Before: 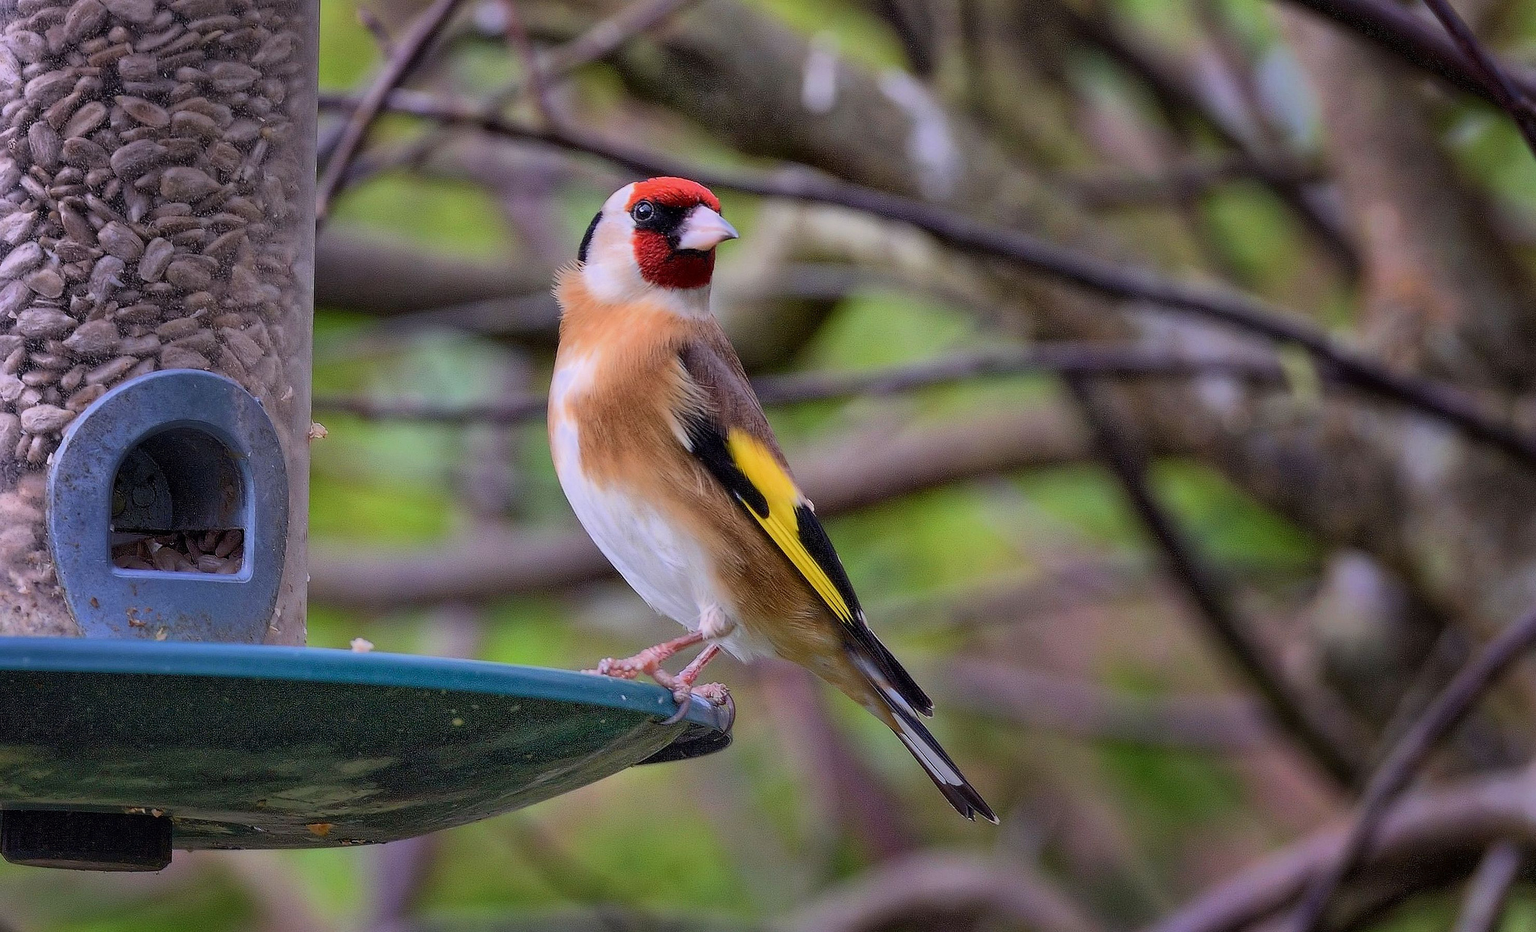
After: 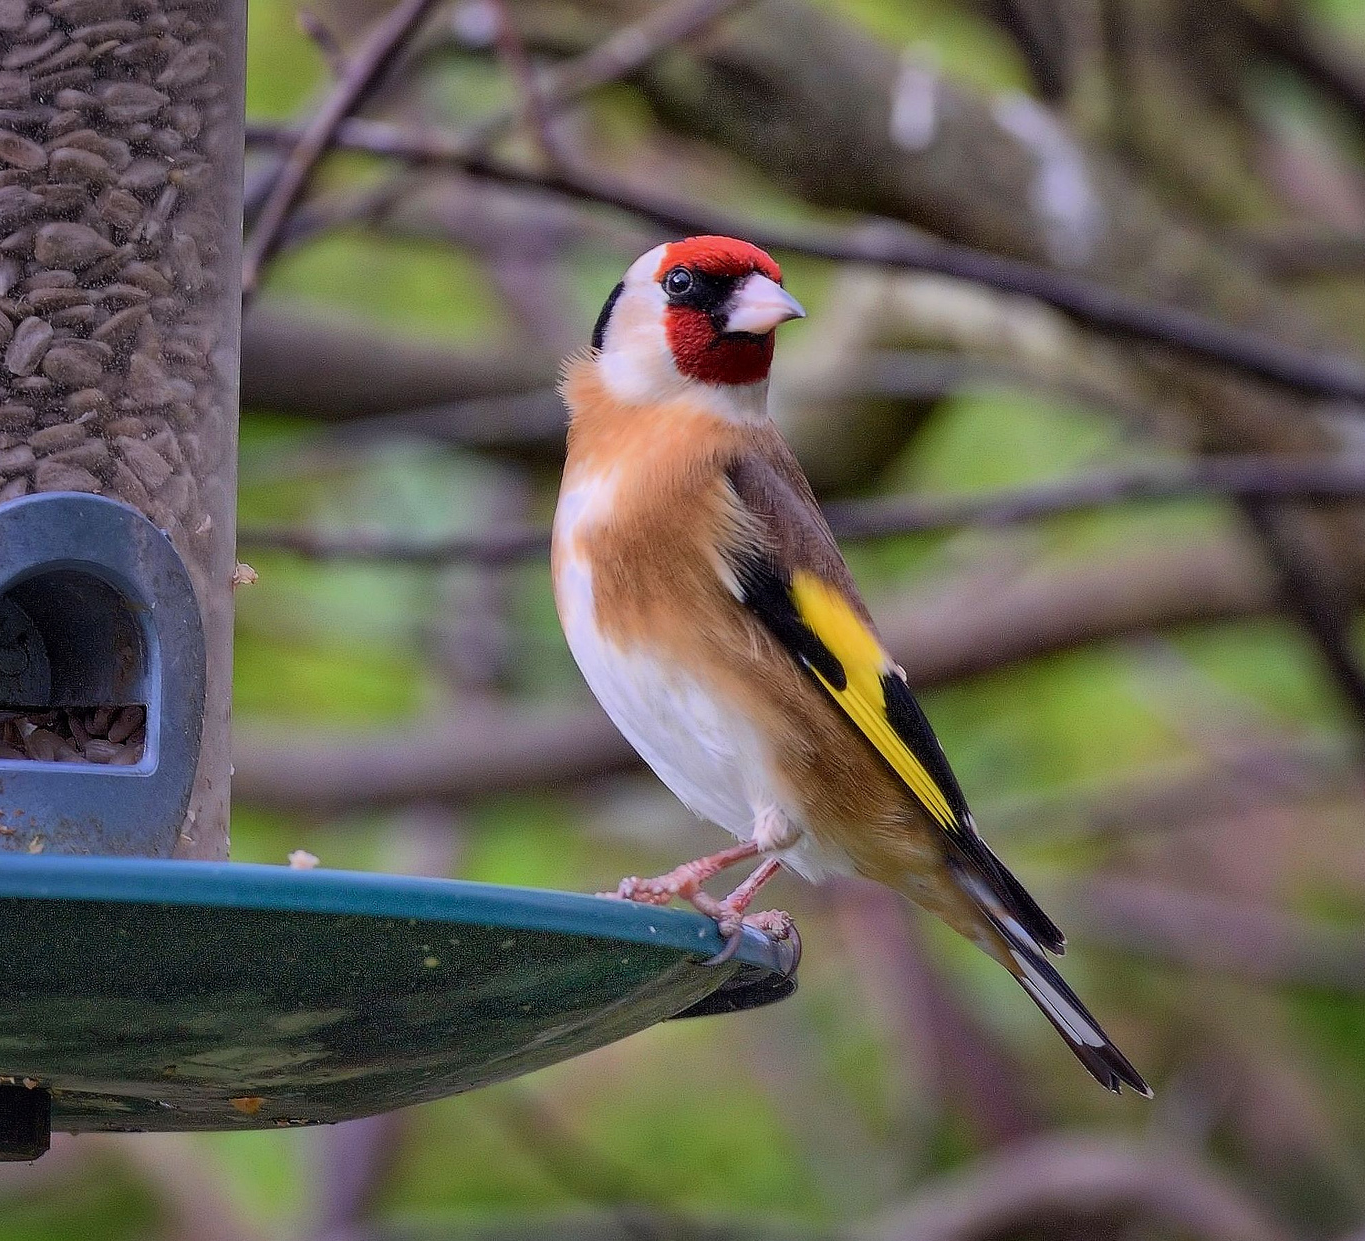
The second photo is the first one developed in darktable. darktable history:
tone equalizer: on, module defaults
crop and rotate: left 8.786%, right 24.548%
